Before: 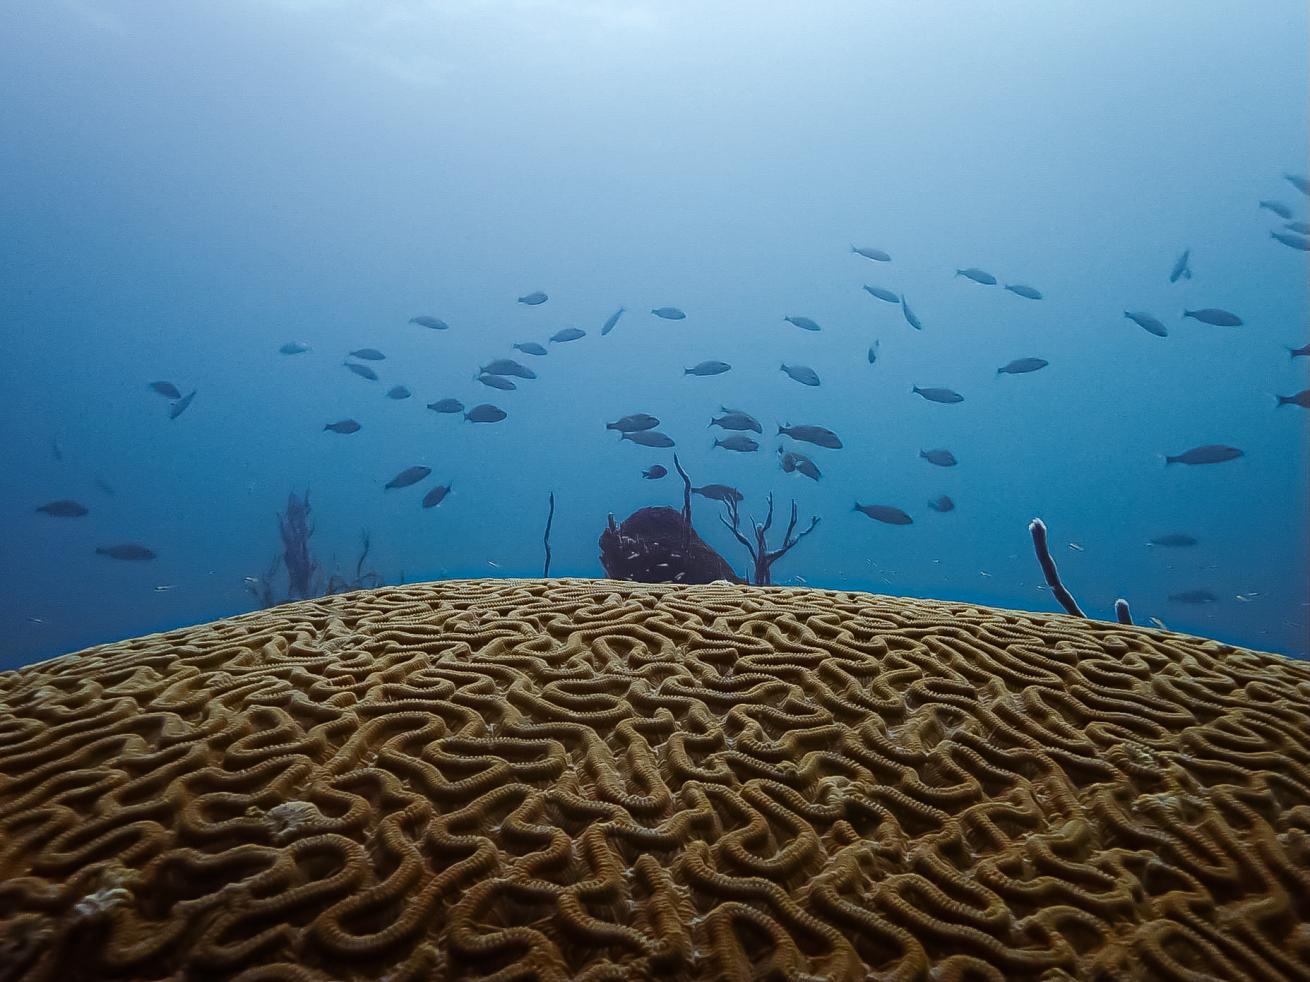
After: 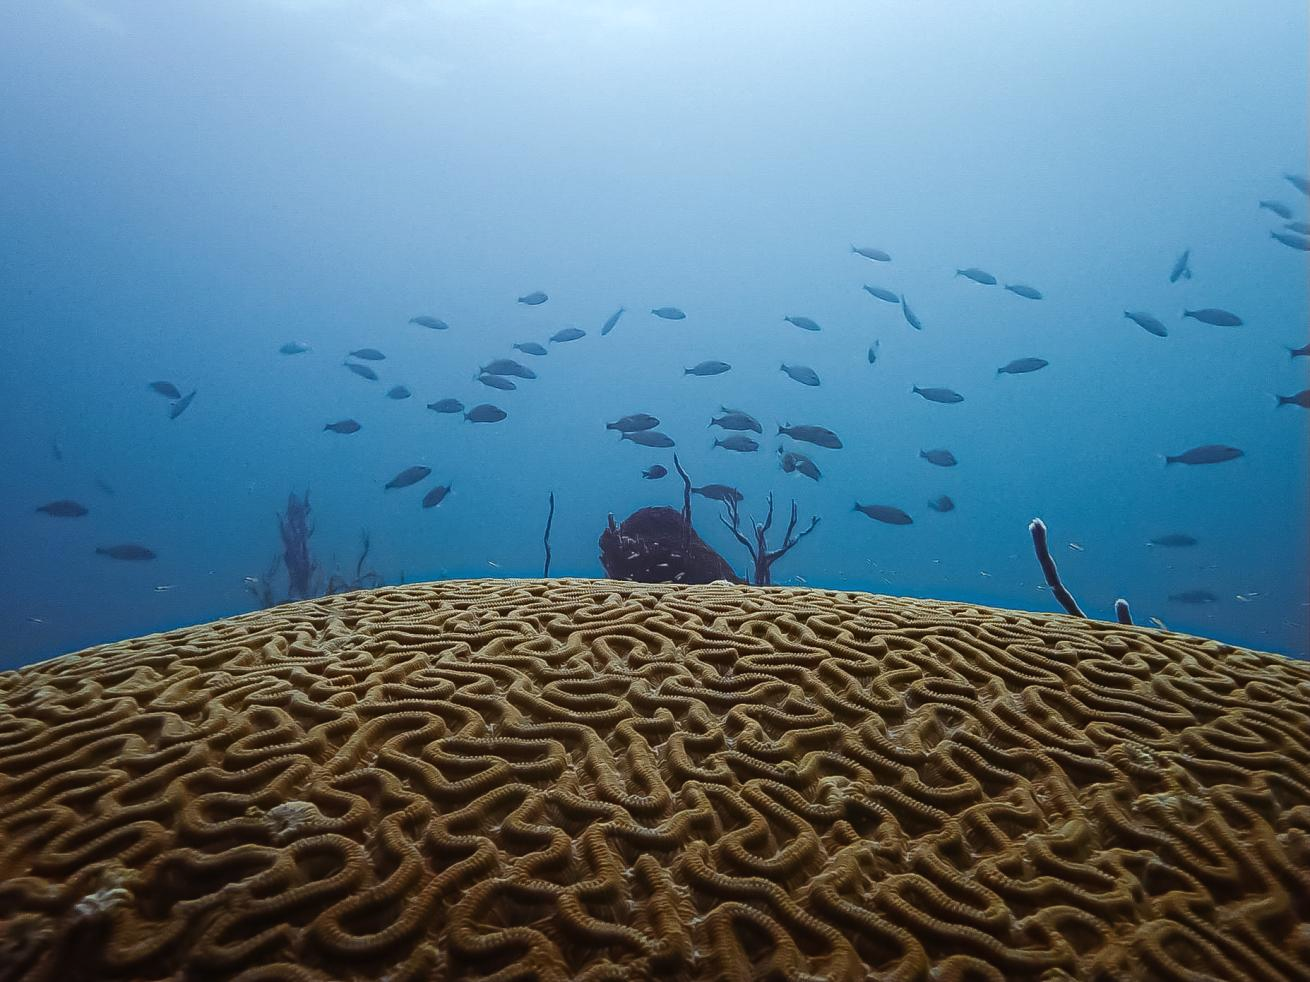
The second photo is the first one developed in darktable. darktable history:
exposure: black level correction -0.001, exposure 0.08 EV, compensate highlight preservation false
tone equalizer: on, module defaults
